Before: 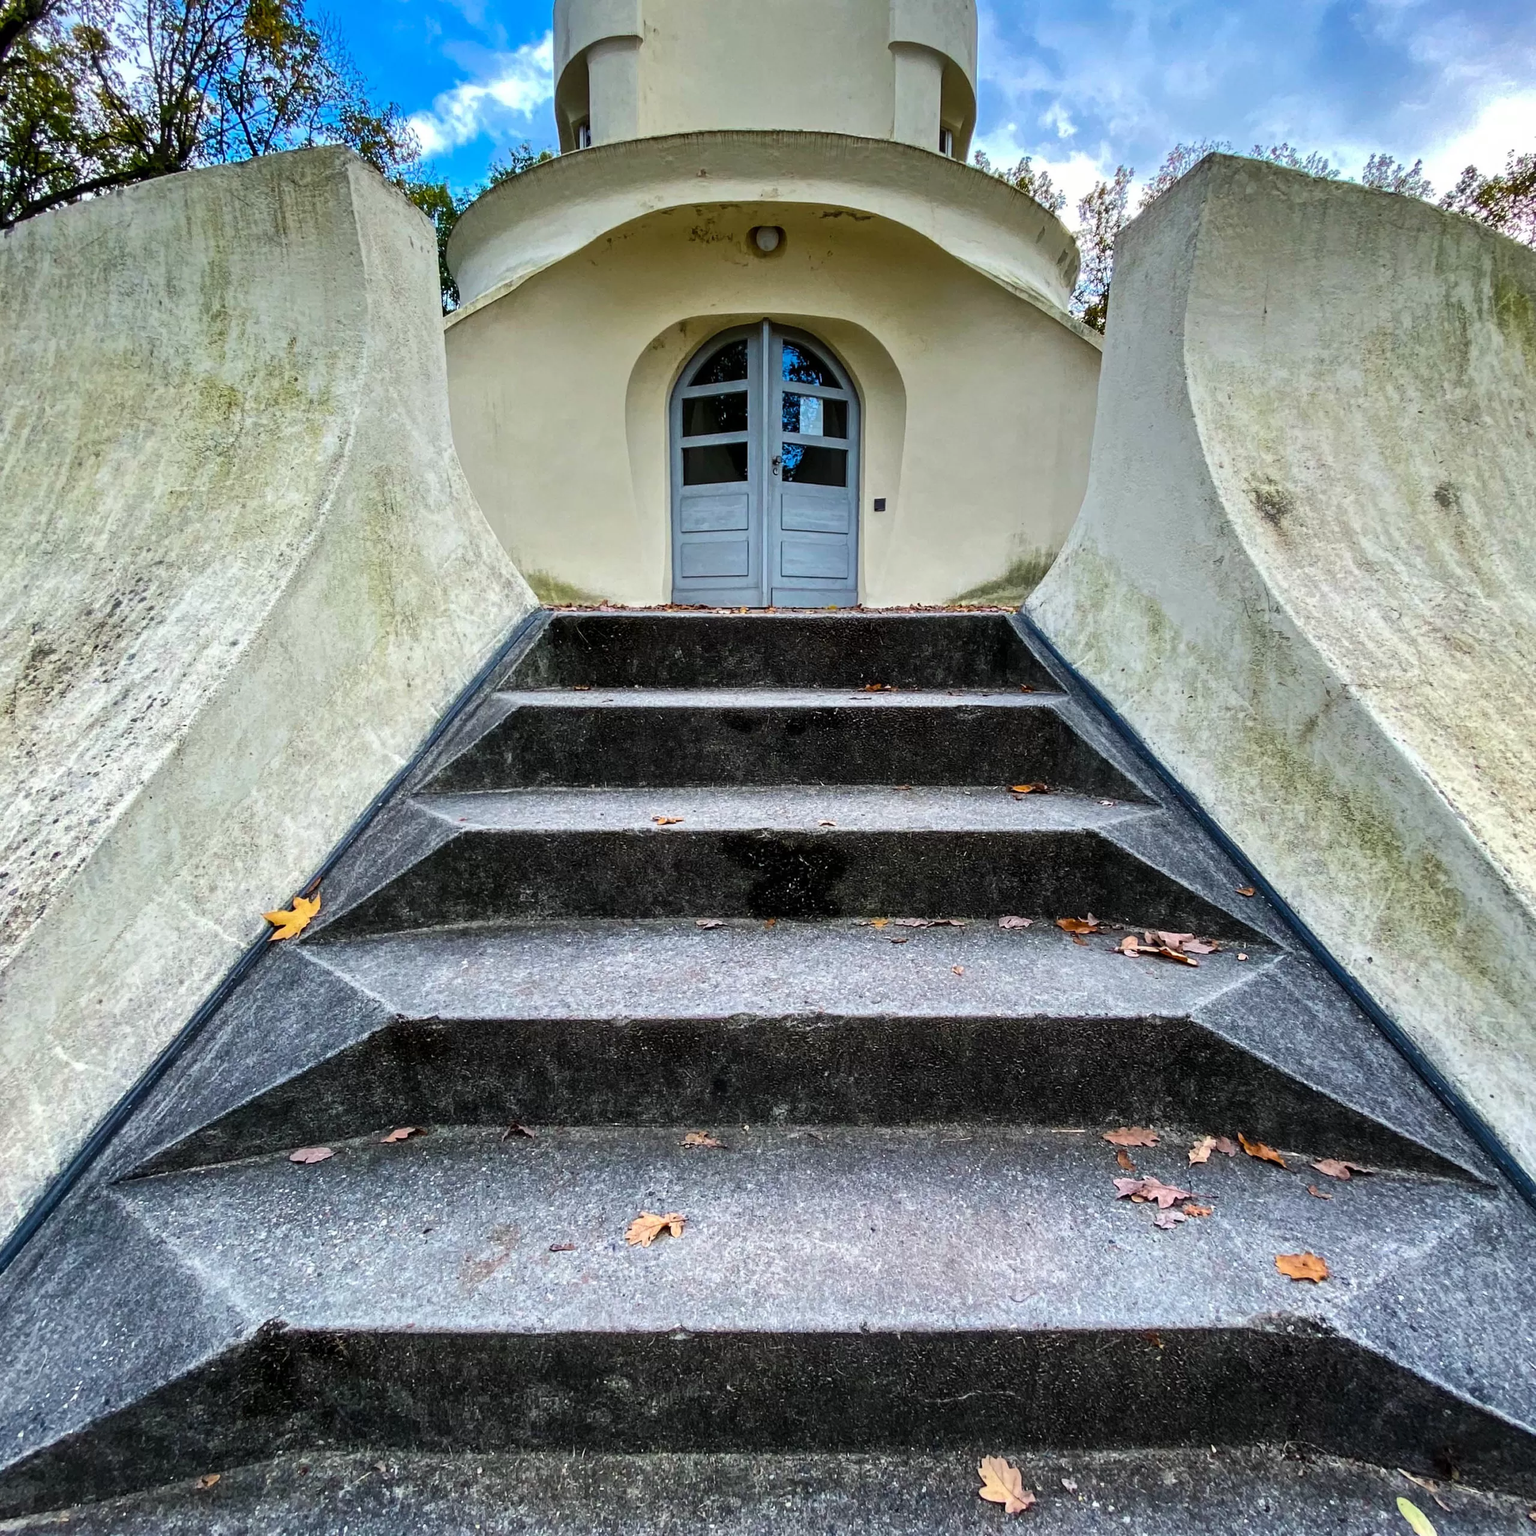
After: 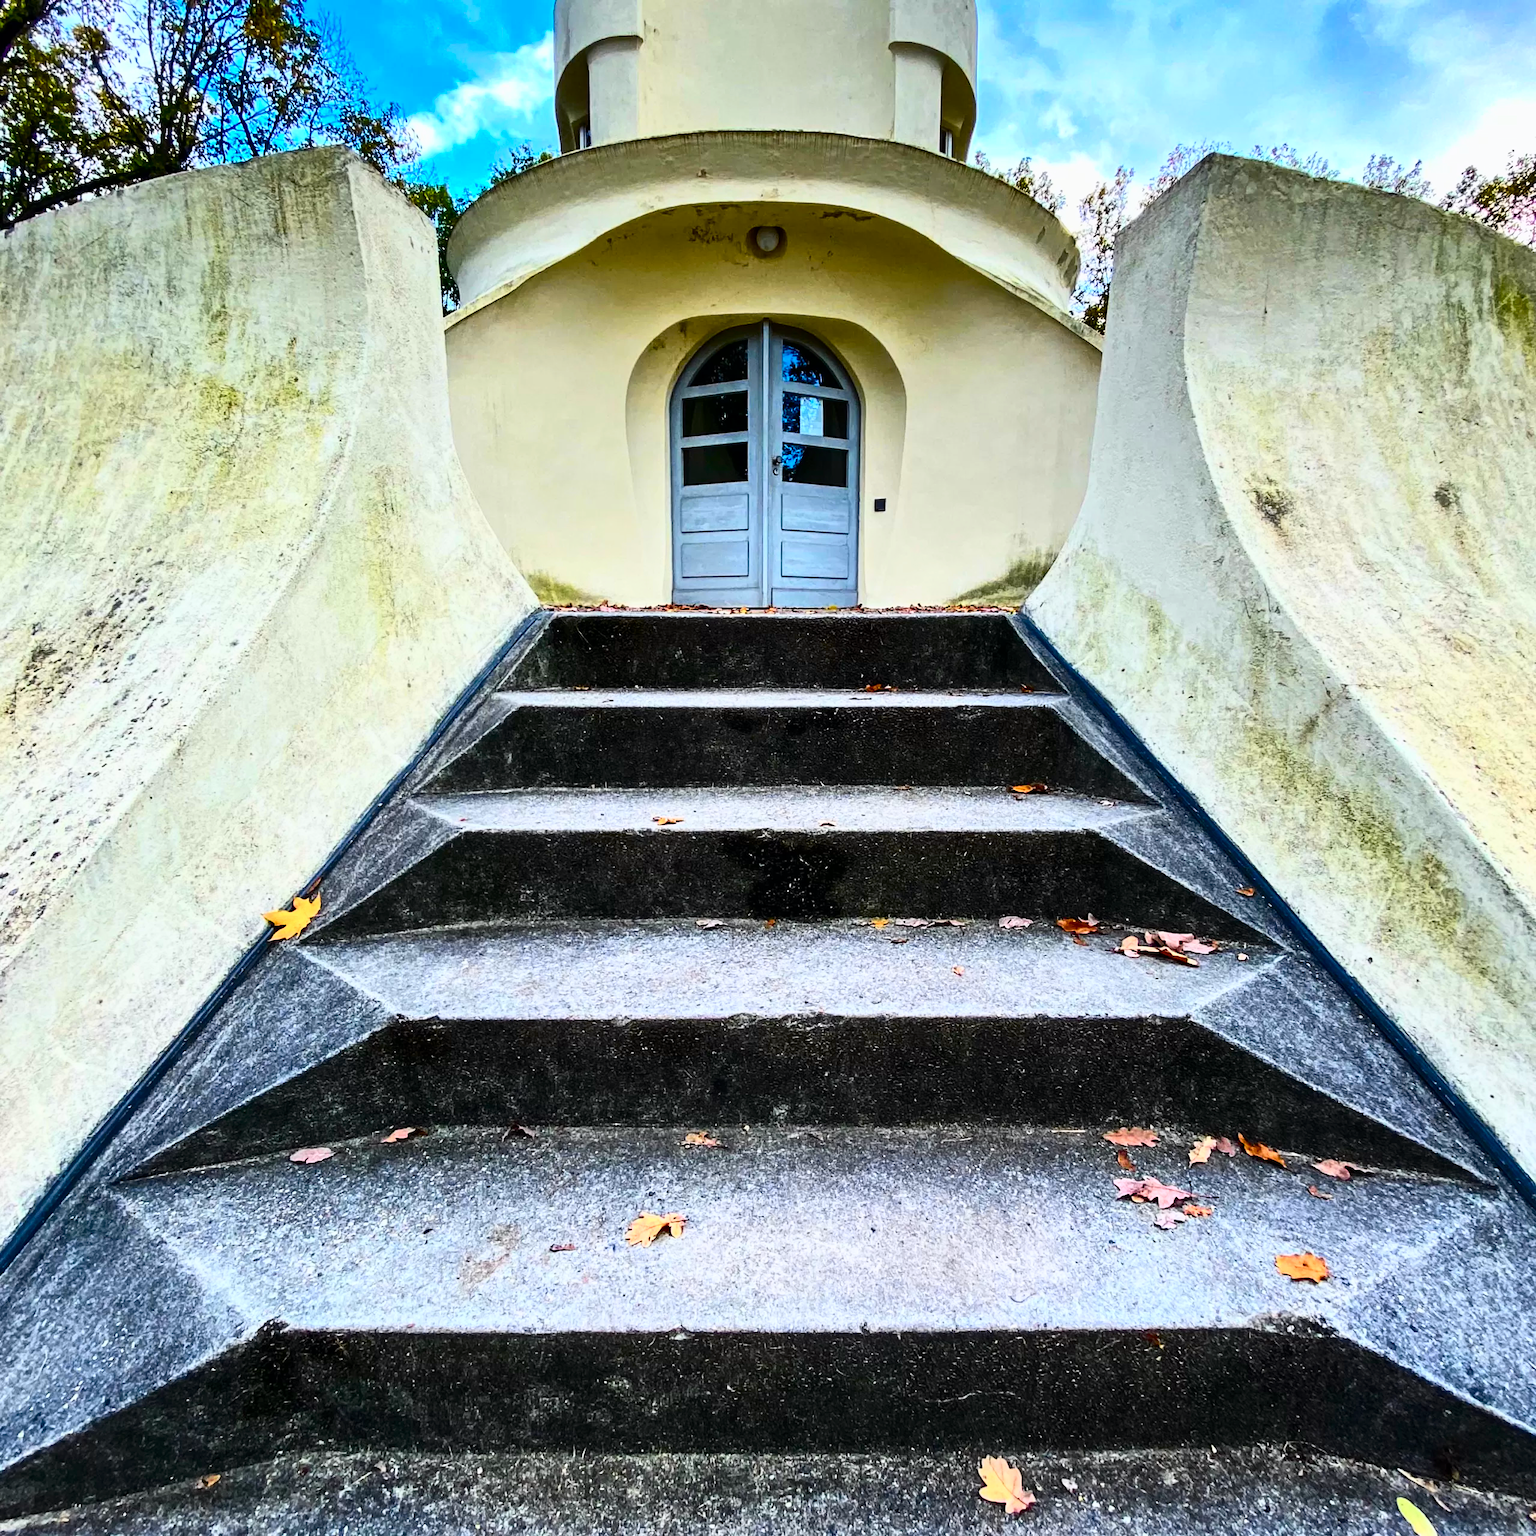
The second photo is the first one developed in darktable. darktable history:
tone curve: curves: ch0 [(0, 0) (0.187, 0.12) (0.384, 0.363) (0.577, 0.681) (0.735, 0.881) (0.864, 0.959) (1, 0.987)]; ch1 [(0, 0) (0.402, 0.36) (0.476, 0.466) (0.501, 0.501) (0.518, 0.514) (0.564, 0.614) (0.614, 0.664) (0.741, 0.829) (1, 1)]; ch2 [(0, 0) (0.429, 0.387) (0.483, 0.481) (0.503, 0.501) (0.522, 0.531) (0.564, 0.605) (0.615, 0.697) (0.702, 0.774) (1, 0.895)], color space Lab, independent channels
